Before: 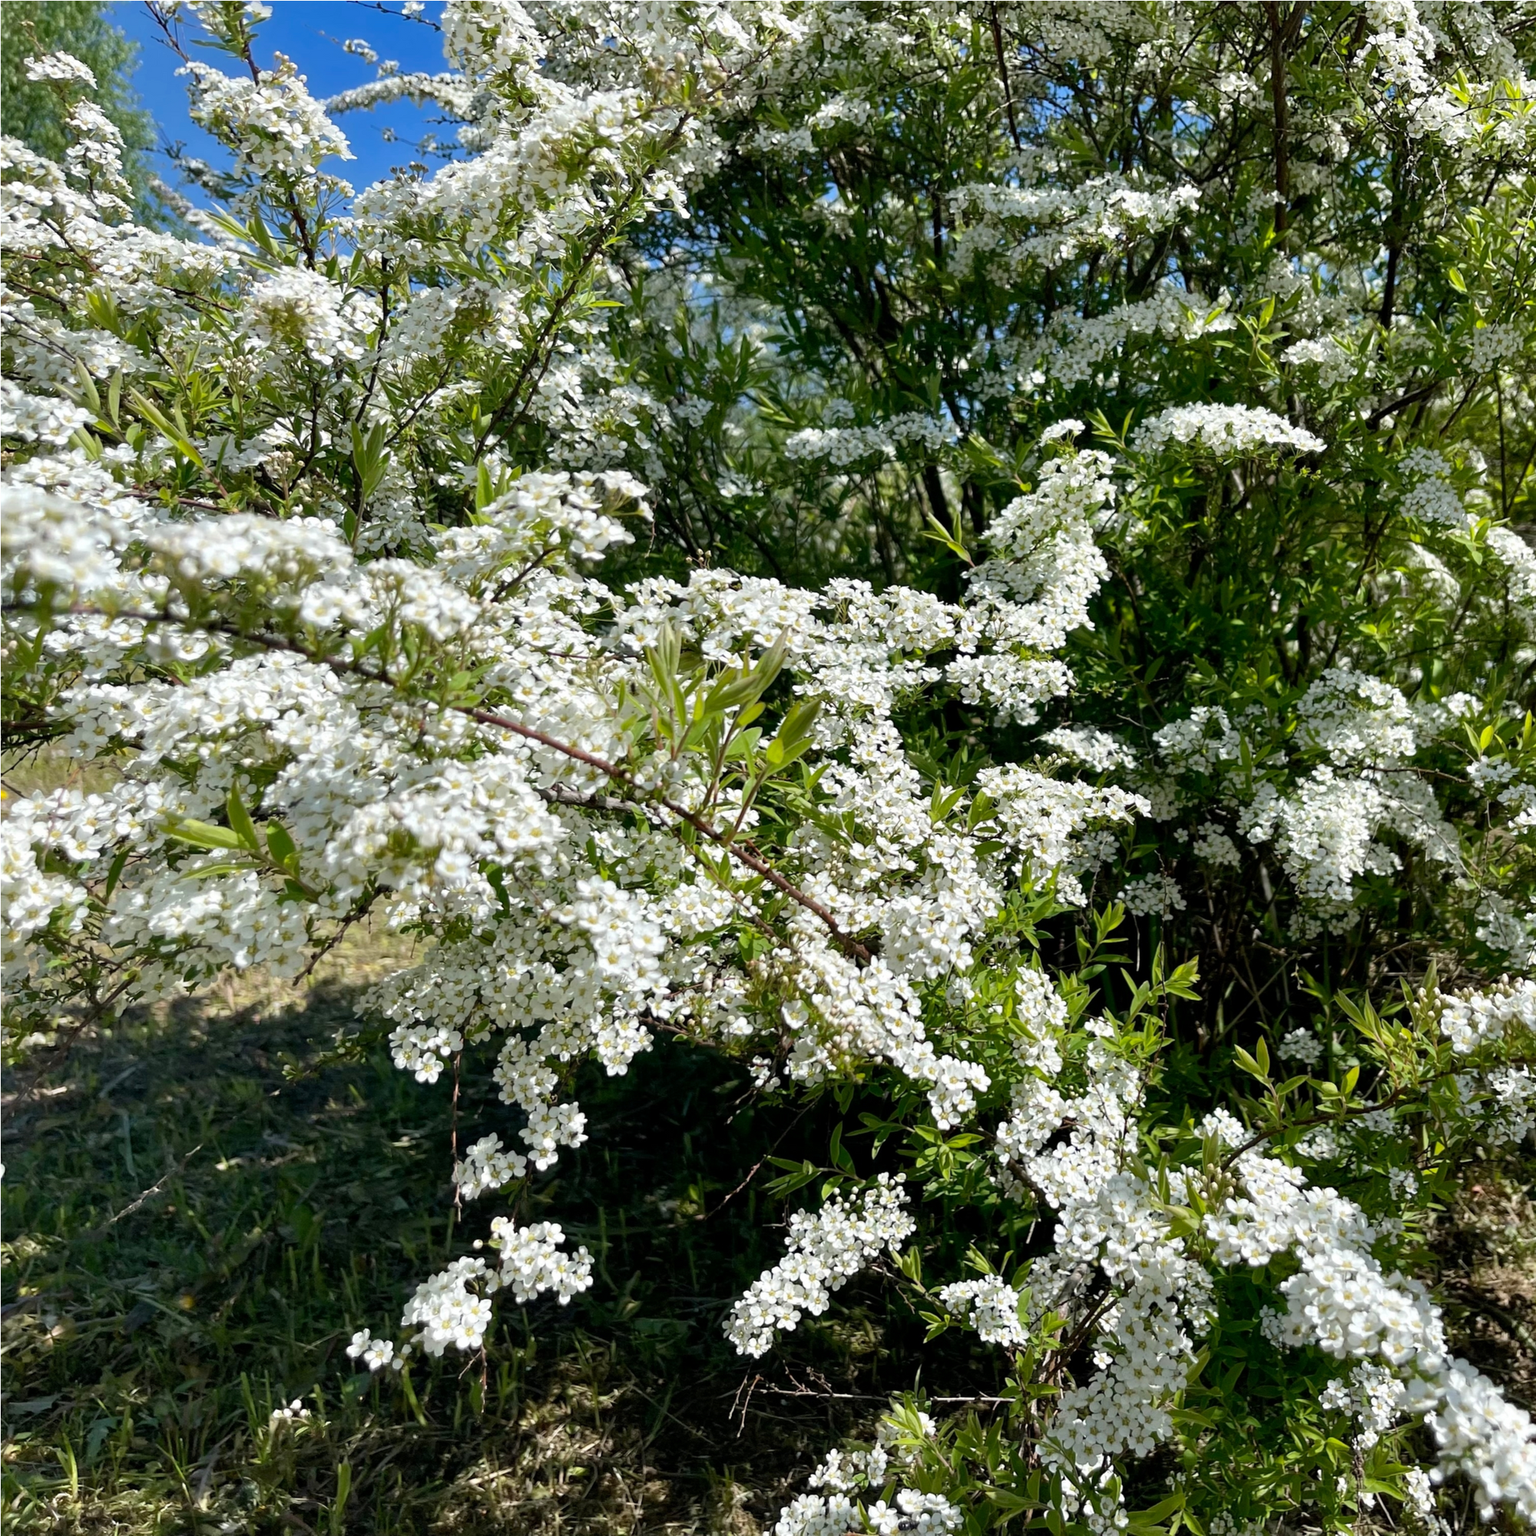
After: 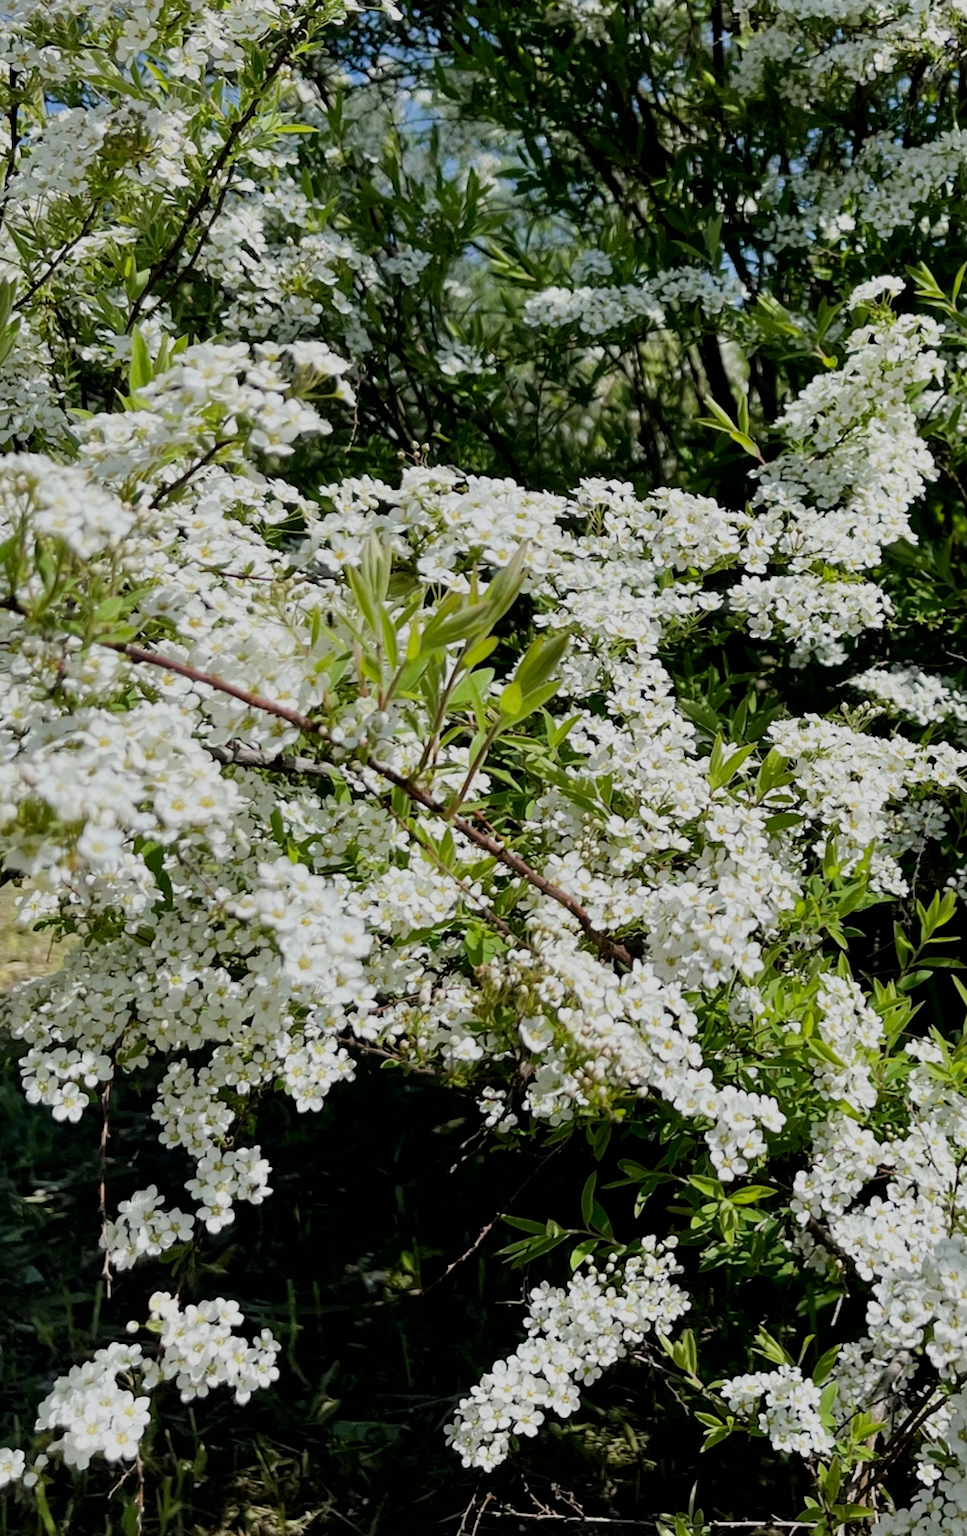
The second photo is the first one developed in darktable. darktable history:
crop and rotate: angle 0.02°, left 24.353%, top 13.219%, right 26.156%, bottom 8.224%
bloom: size 9%, threshold 100%, strength 7%
filmic rgb: black relative exposure -7.65 EV, white relative exposure 4.56 EV, hardness 3.61
